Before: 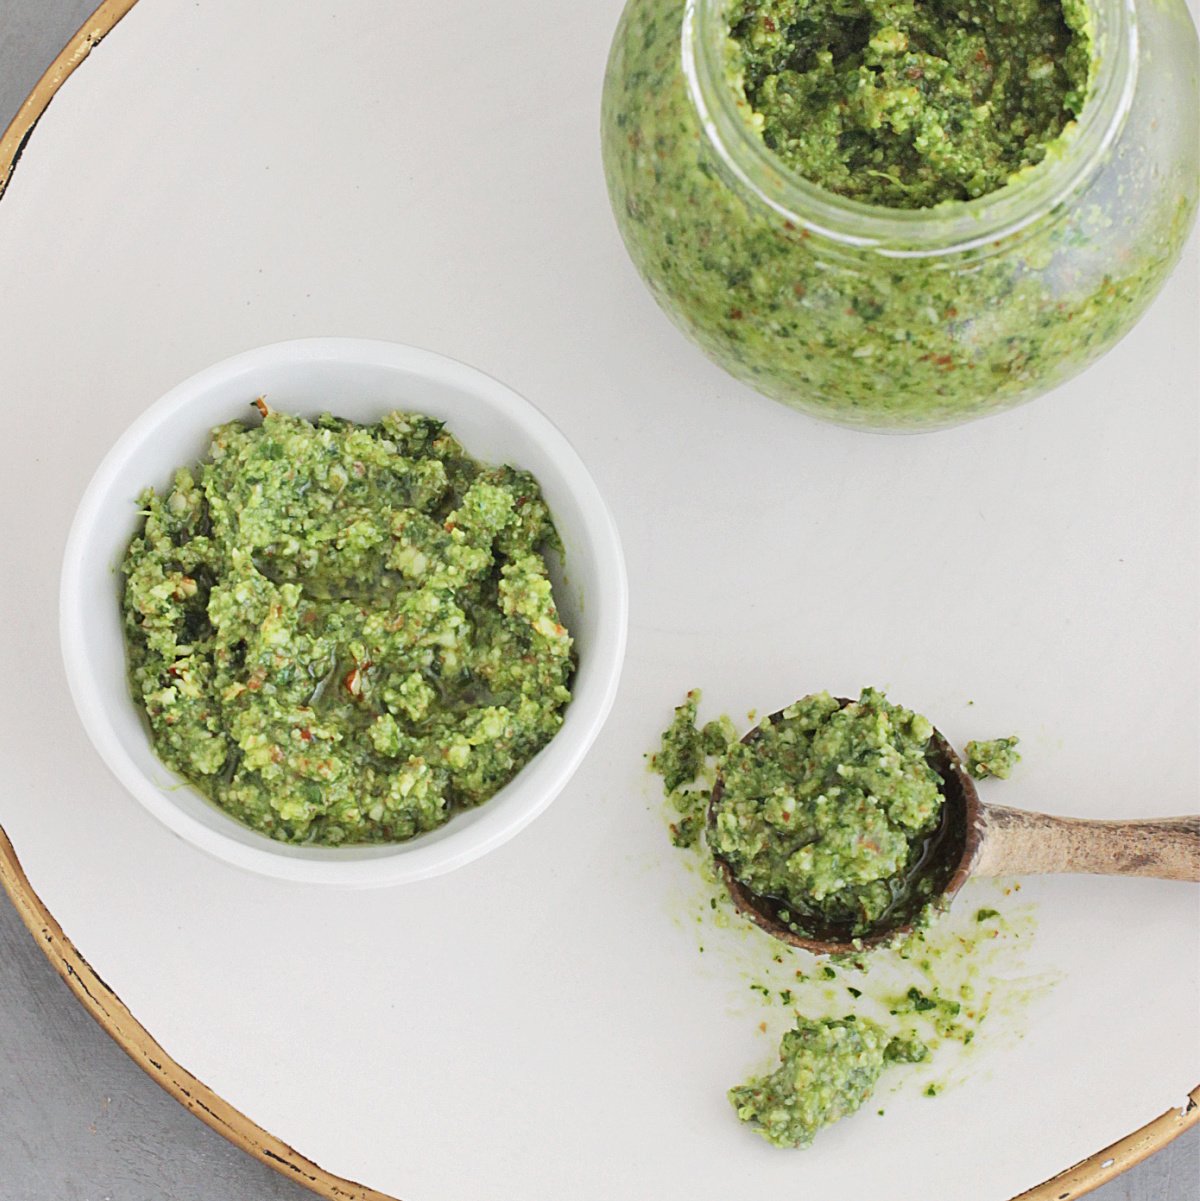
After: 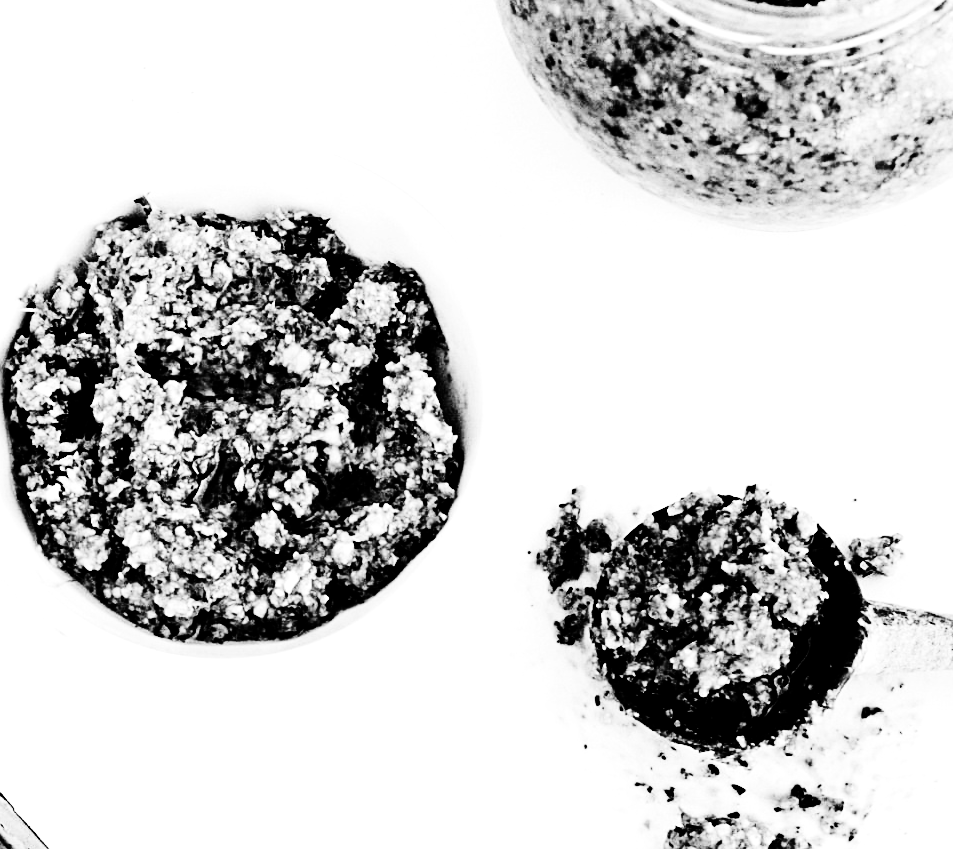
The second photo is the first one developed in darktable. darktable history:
color calibration: output gray [0.267, 0.423, 0.267, 0], illuminant same as pipeline (D50), adaptation none (bypass)
exposure: exposure 0.127 EV, compensate highlight preservation false
monochrome: size 3.1
contrast brightness saturation: contrast 0.77, brightness -1, saturation 1
crop: left 9.712%, top 16.928%, right 10.845%, bottom 12.332%
tone equalizer: -8 EV -0.75 EV, -7 EV -0.7 EV, -6 EV -0.6 EV, -5 EV -0.4 EV, -3 EV 0.4 EV, -2 EV 0.6 EV, -1 EV 0.7 EV, +0 EV 0.75 EV, edges refinement/feathering 500, mask exposure compensation -1.57 EV, preserve details no
